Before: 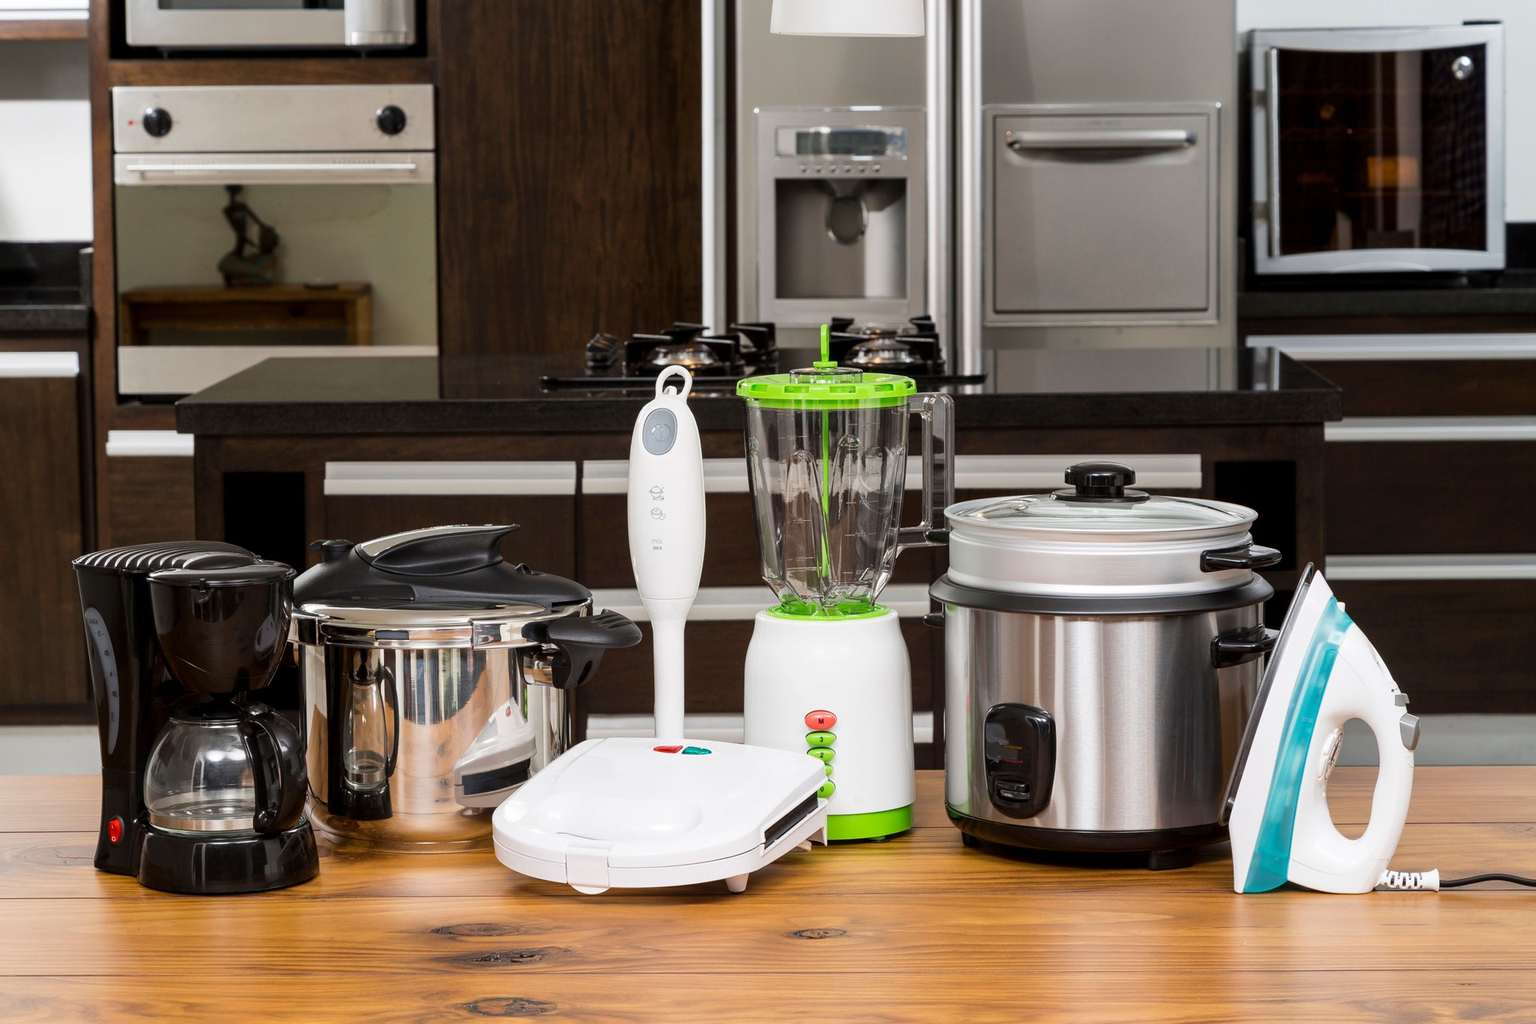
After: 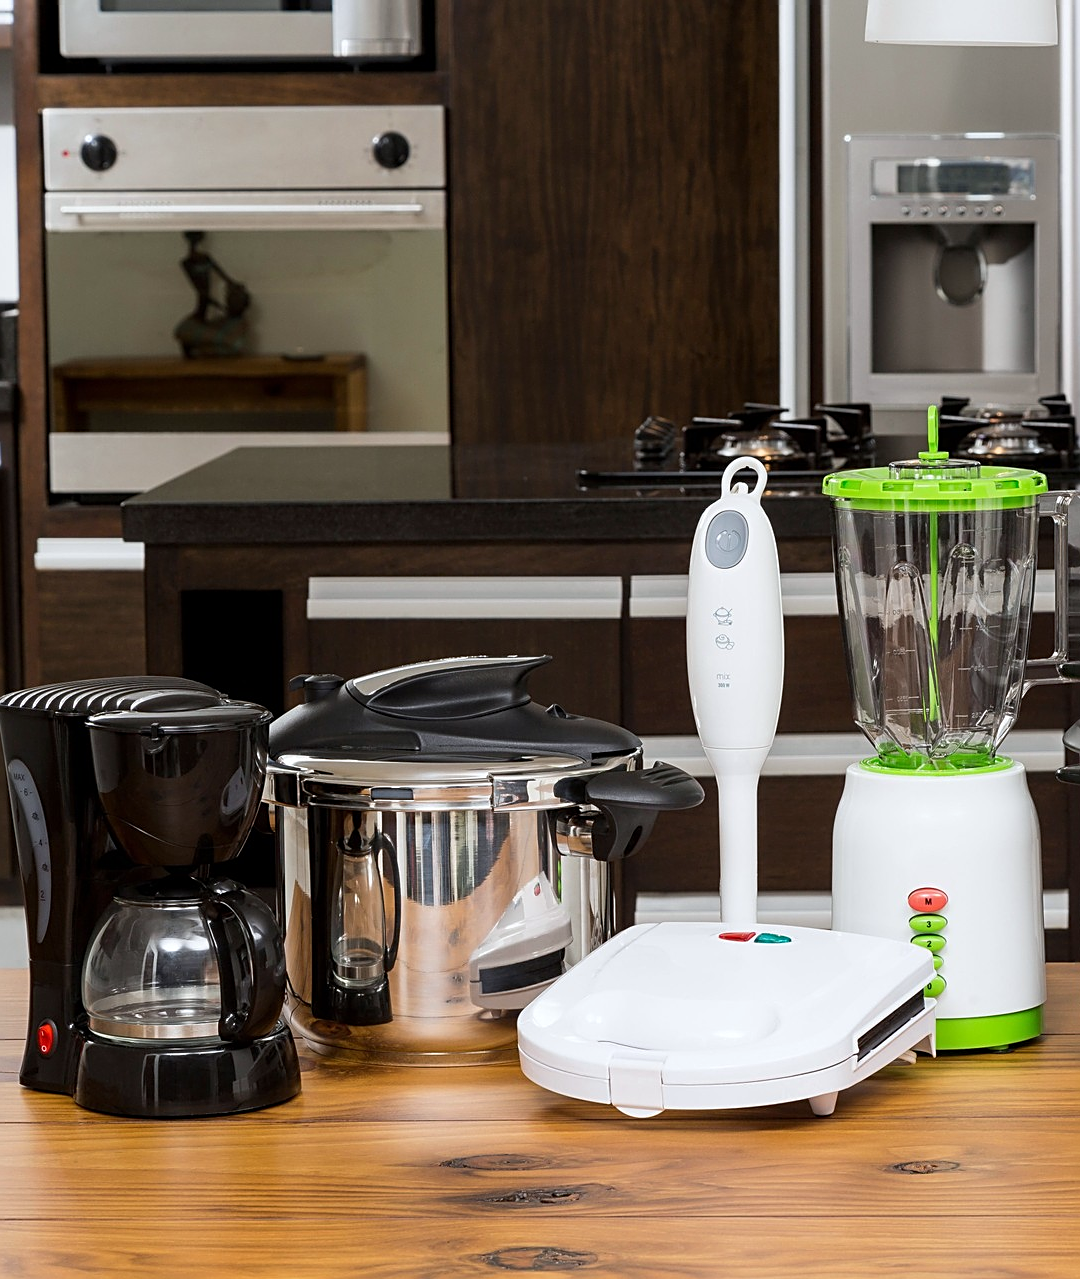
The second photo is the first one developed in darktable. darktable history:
sharpen: on, module defaults
crop: left 5.114%, right 38.589%
white balance: red 0.982, blue 1.018
